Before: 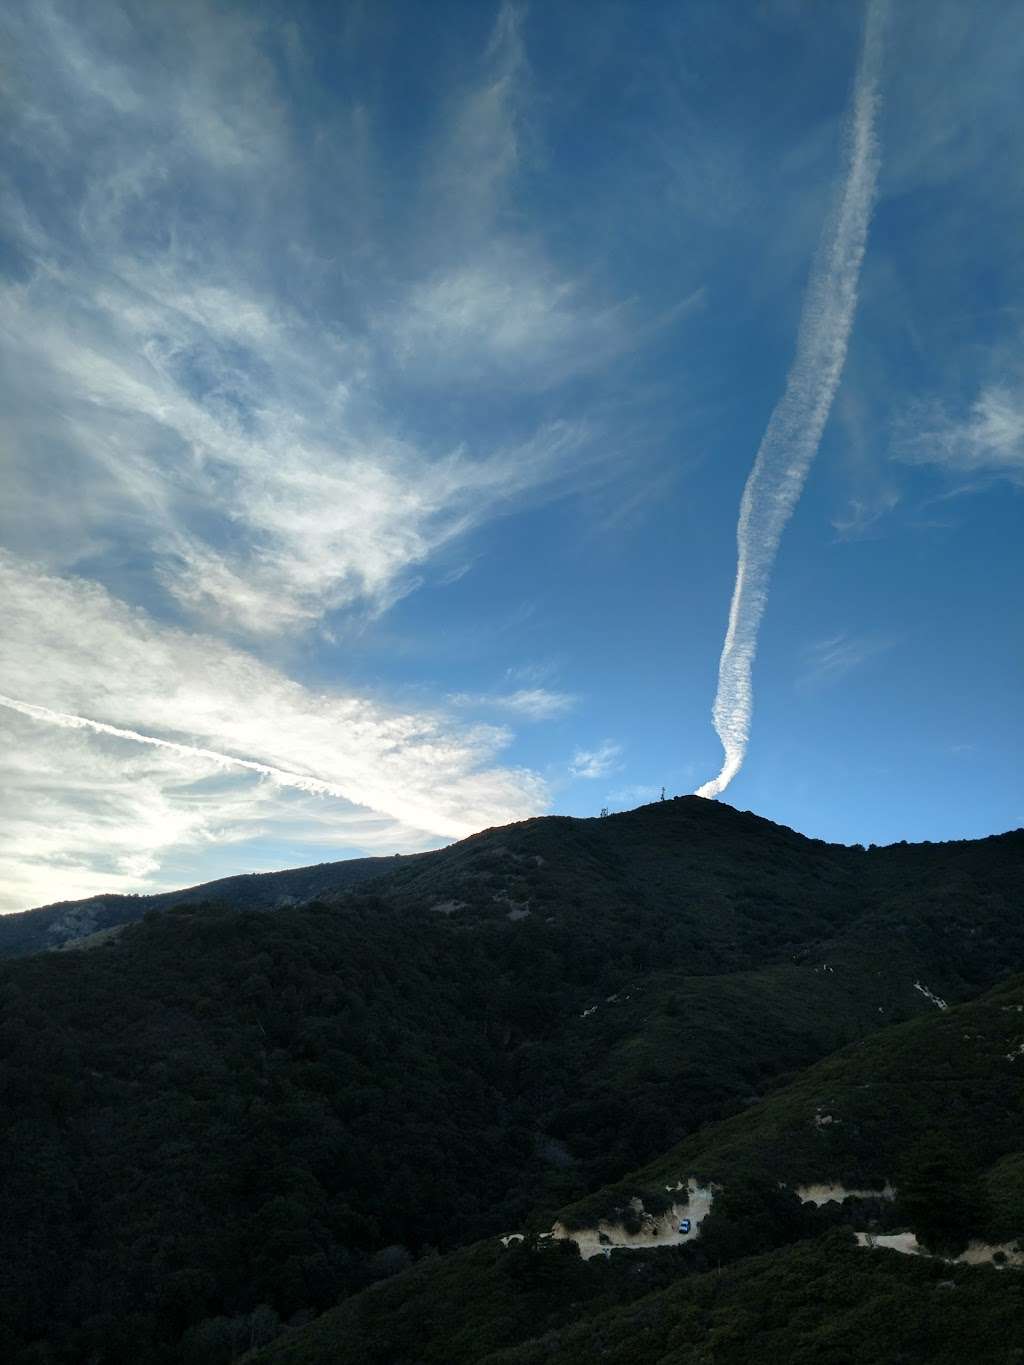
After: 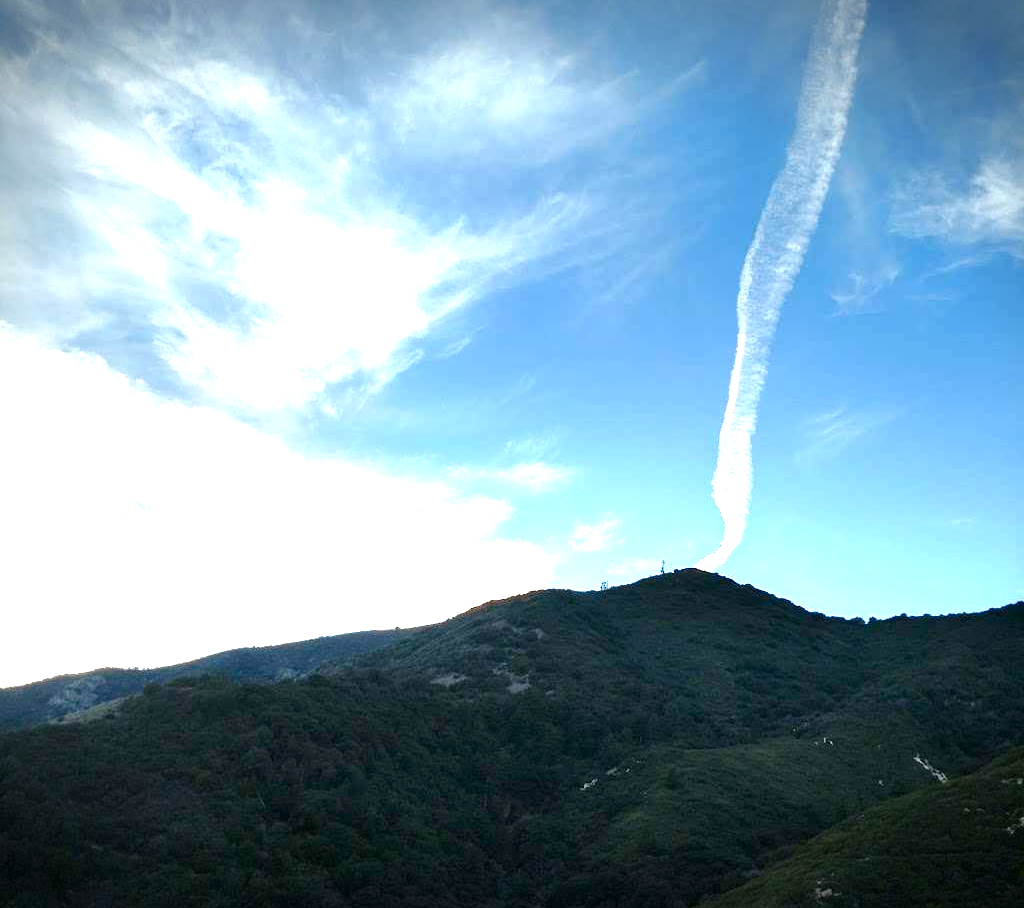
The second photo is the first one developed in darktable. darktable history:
crop: top 16.692%, bottom 16.734%
color balance rgb: linear chroma grading › global chroma 0.398%, perceptual saturation grading › global saturation 0.274%, perceptual saturation grading › highlights -18.698%, perceptual saturation grading › mid-tones 6.93%, perceptual saturation grading › shadows 27.867%, global vibrance 14.976%
exposure: exposure 1.489 EV, compensate highlight preservation false
vignetting: fall-off start 100.05%, brightness -0.581, saturation -0.111, width/height ratio 1.311
